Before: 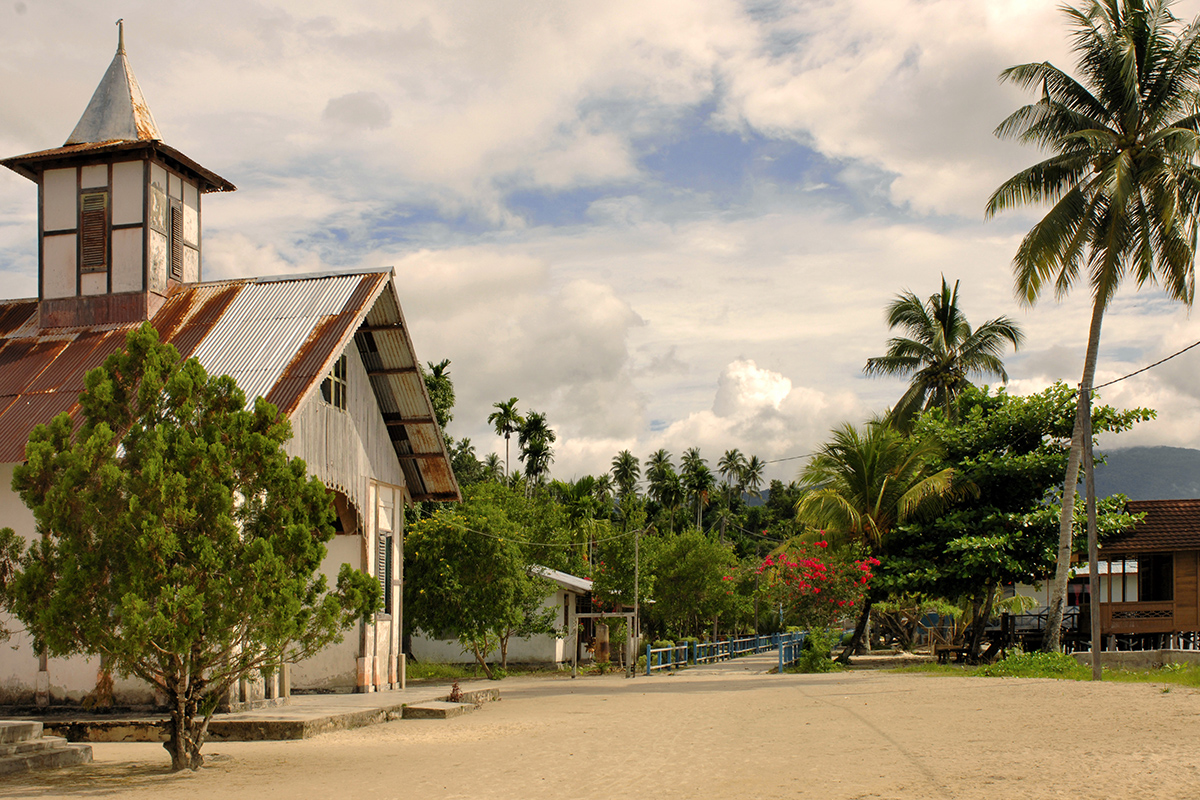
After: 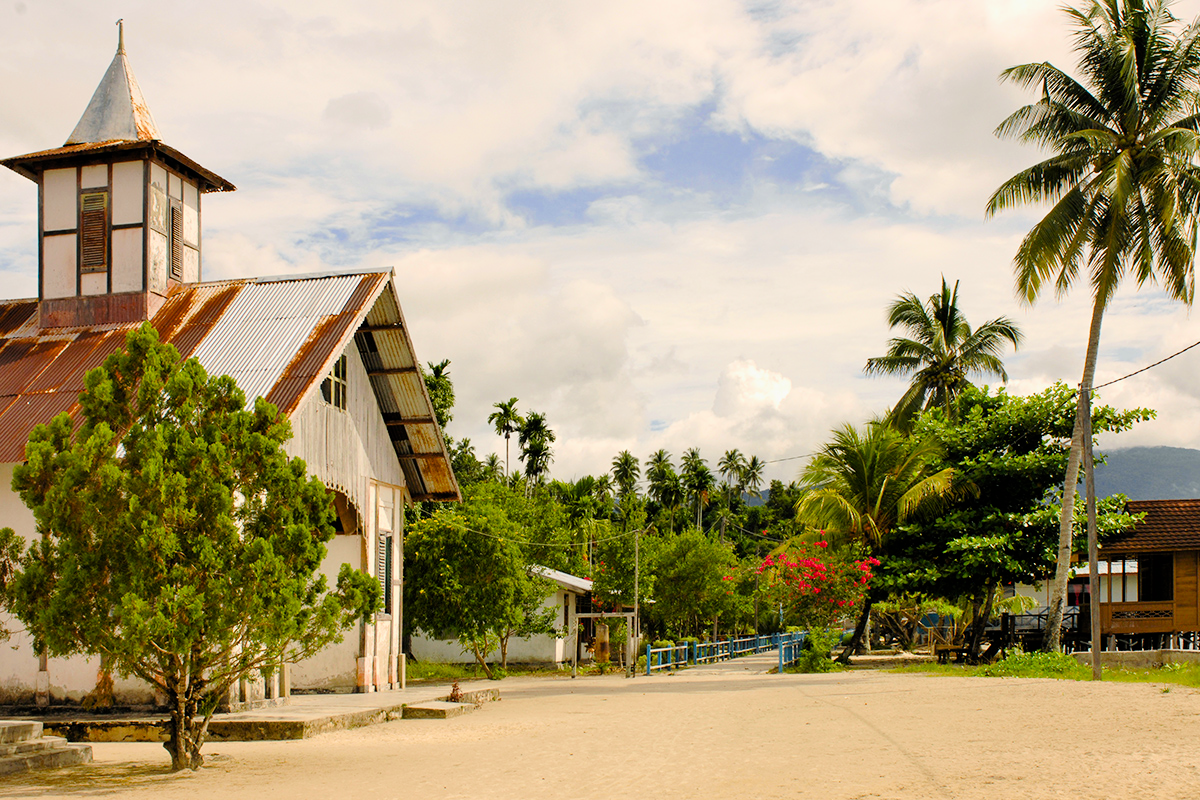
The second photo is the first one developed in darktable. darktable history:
color balance rgb: linear chroma grading › global chroma 8.12%, perceptual saturation grading › global saturation 9.07%, perceptual saturation grading › highlights -13.84%, perceptual saturation grading › mid-tones 14.88%, perceptual saturation grading › shadows 22.8%, perceptual brilliance grading › highlights 2.61%, global vibrance 12.07%
exposure: black level correction 0, exposure 0.7 EV, compensate exposure bias true, compensate highlight preservation false
filmic rgb: black relative exposure -8.15 EV, white relative exposure 3.76 EV, hardness 4.46
